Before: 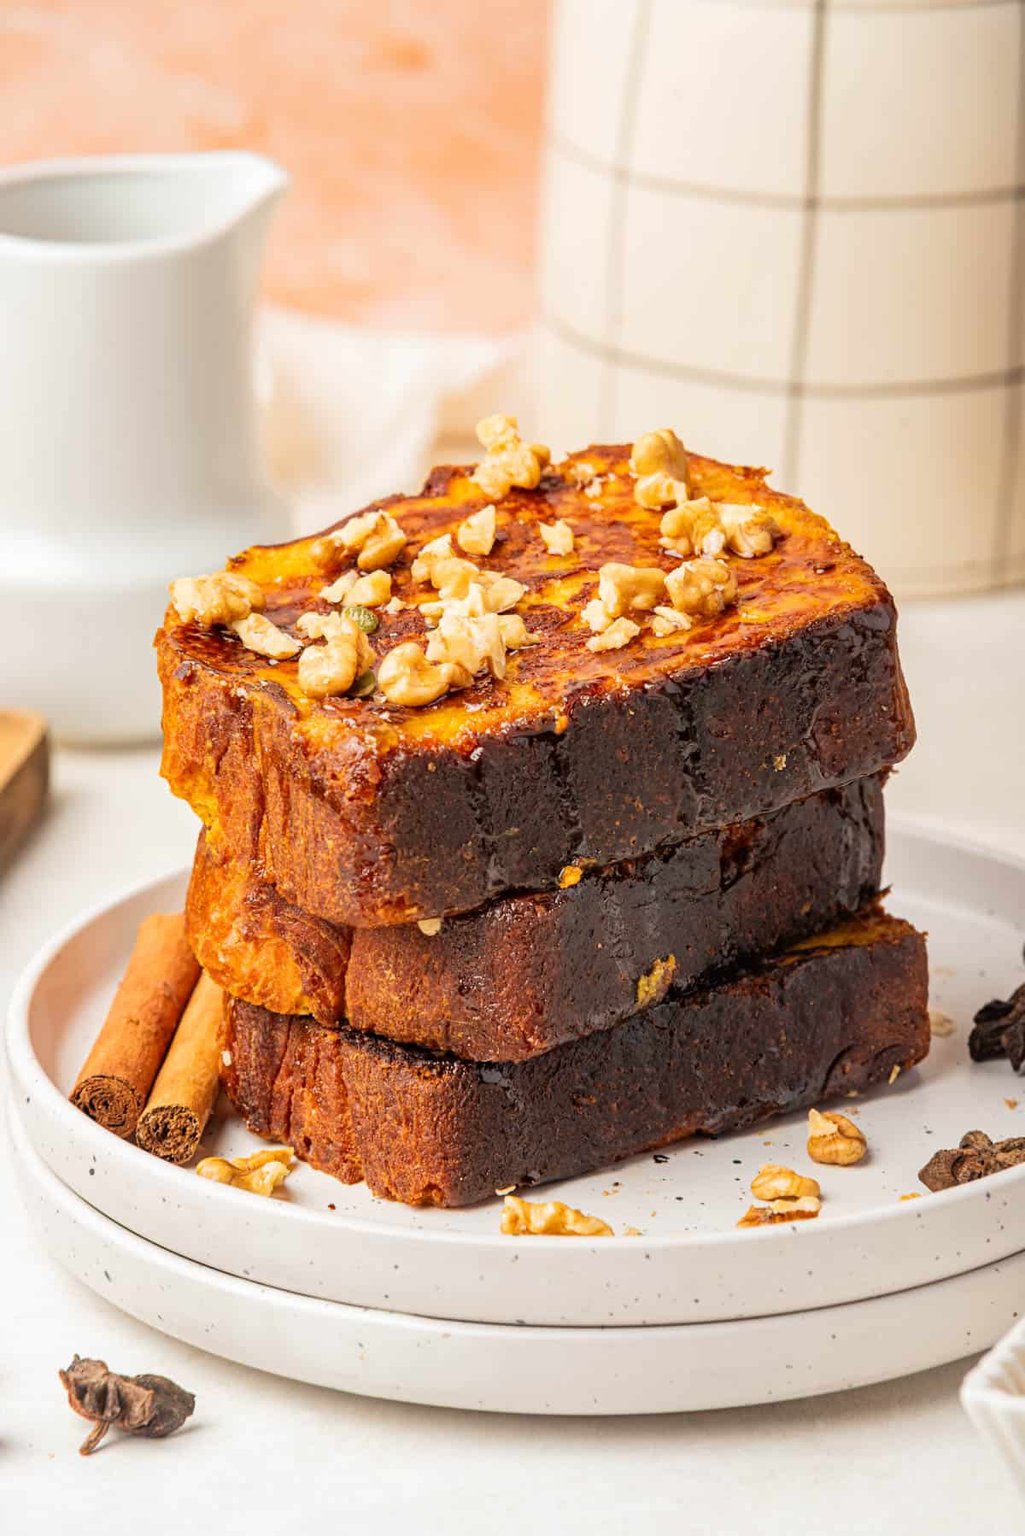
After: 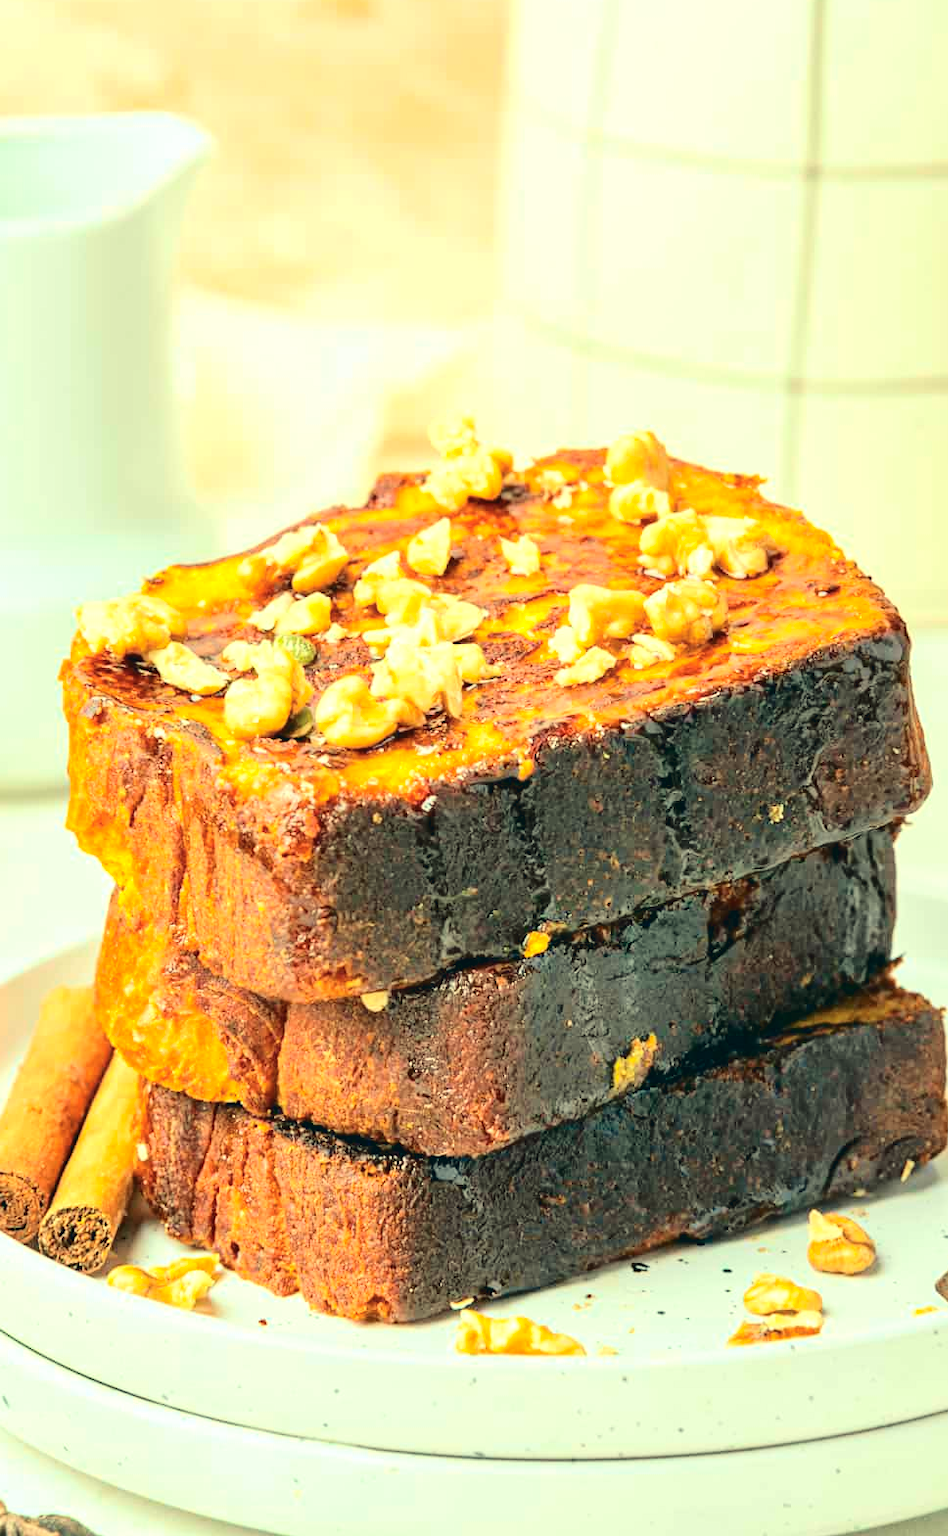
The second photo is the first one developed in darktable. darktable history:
color correction: highlights a* -19.36, highlights b* 9.8, shadows a* -19.63, shadows b* -10.65
crop: left 10.017%, top 3.472%, right 9.187%, bottom 9.22%
exposure: black level correction 0, exposure 1.001 EV, compensate highlight preservation false
tone curve: curves: ch0 [(0, 0.019) (0.204, 0.162) (0.491, 0.519) (0.748, 0.765) (1, 0.919)]; ch1 [(0, 0) (0.179, 0.173) (0.322, 0.32) (0.442, 0.447) (0.496, 0.504) (0.566, 0.585) (0.761, 0.803) (1, 1)]; ch2 [(0, 0) (0.434, 0.447) (0.483, 0.487) (0.555, 0.563) (0.697, 0.68) (1, 1)], color space Lab, independent channels, preserve colors none
